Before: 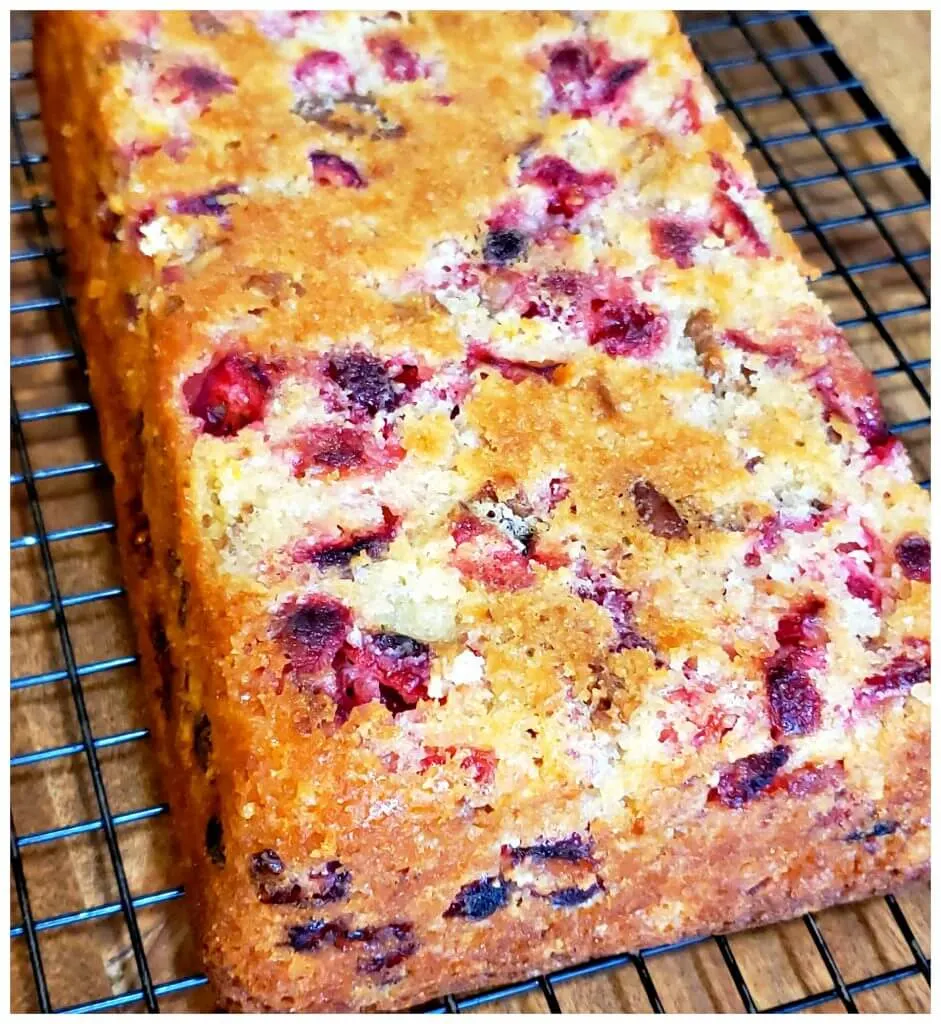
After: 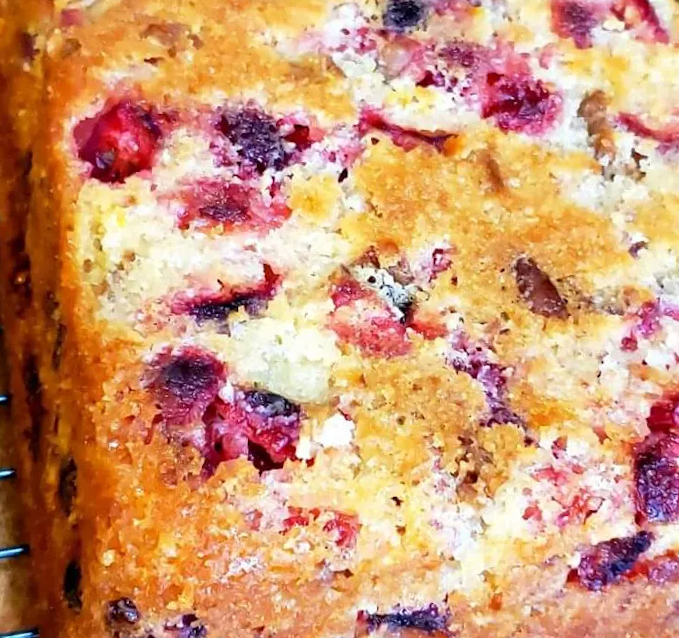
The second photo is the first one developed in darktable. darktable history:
crop and rotate: angle -4.16°, left 9.849%, top 21.085%, right 12.429%, bottom 11.787%
